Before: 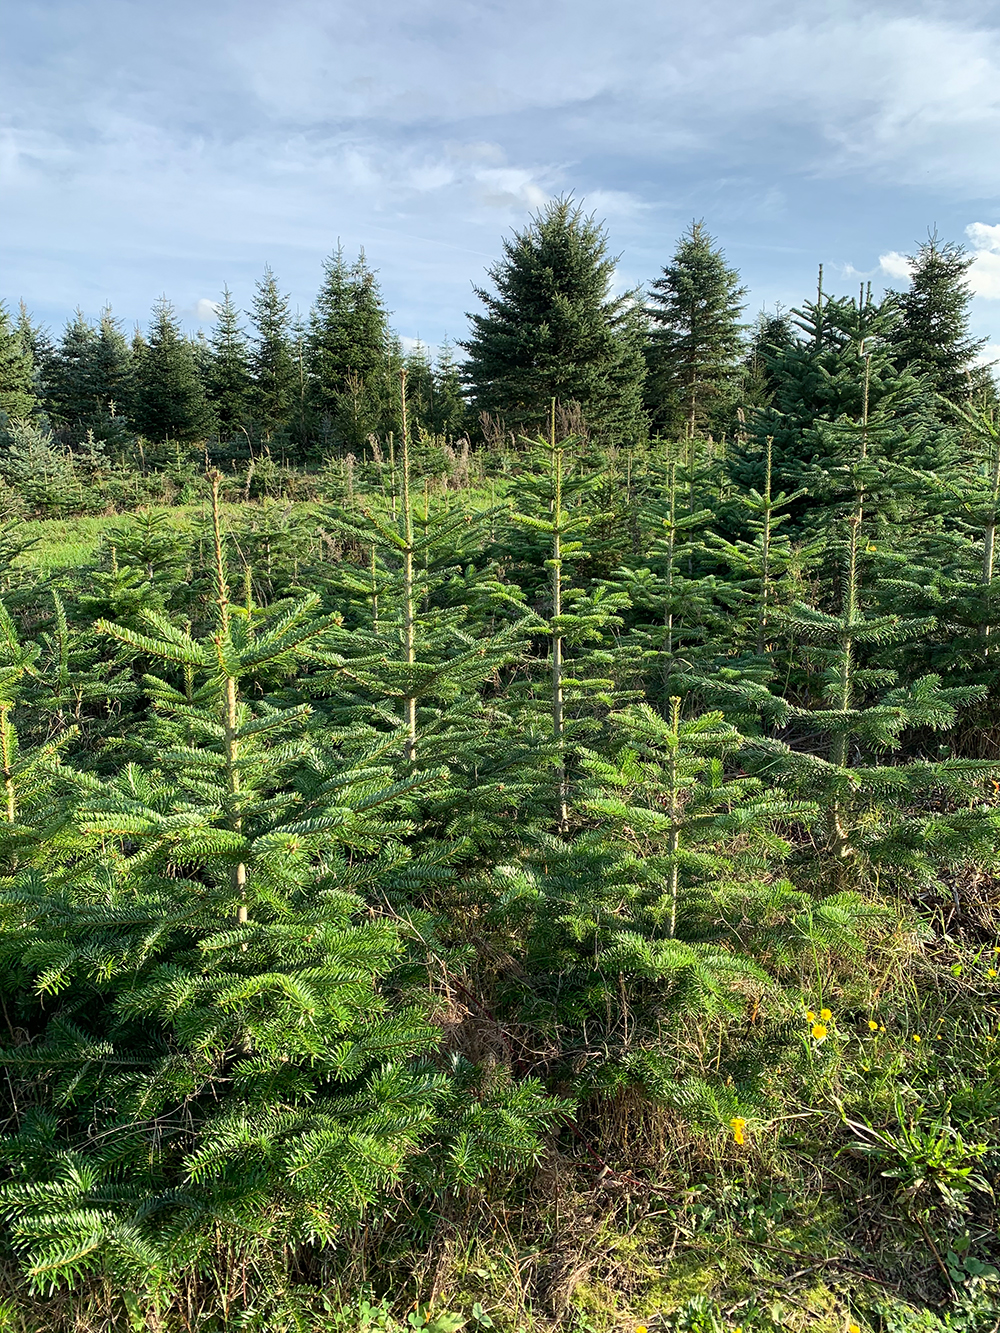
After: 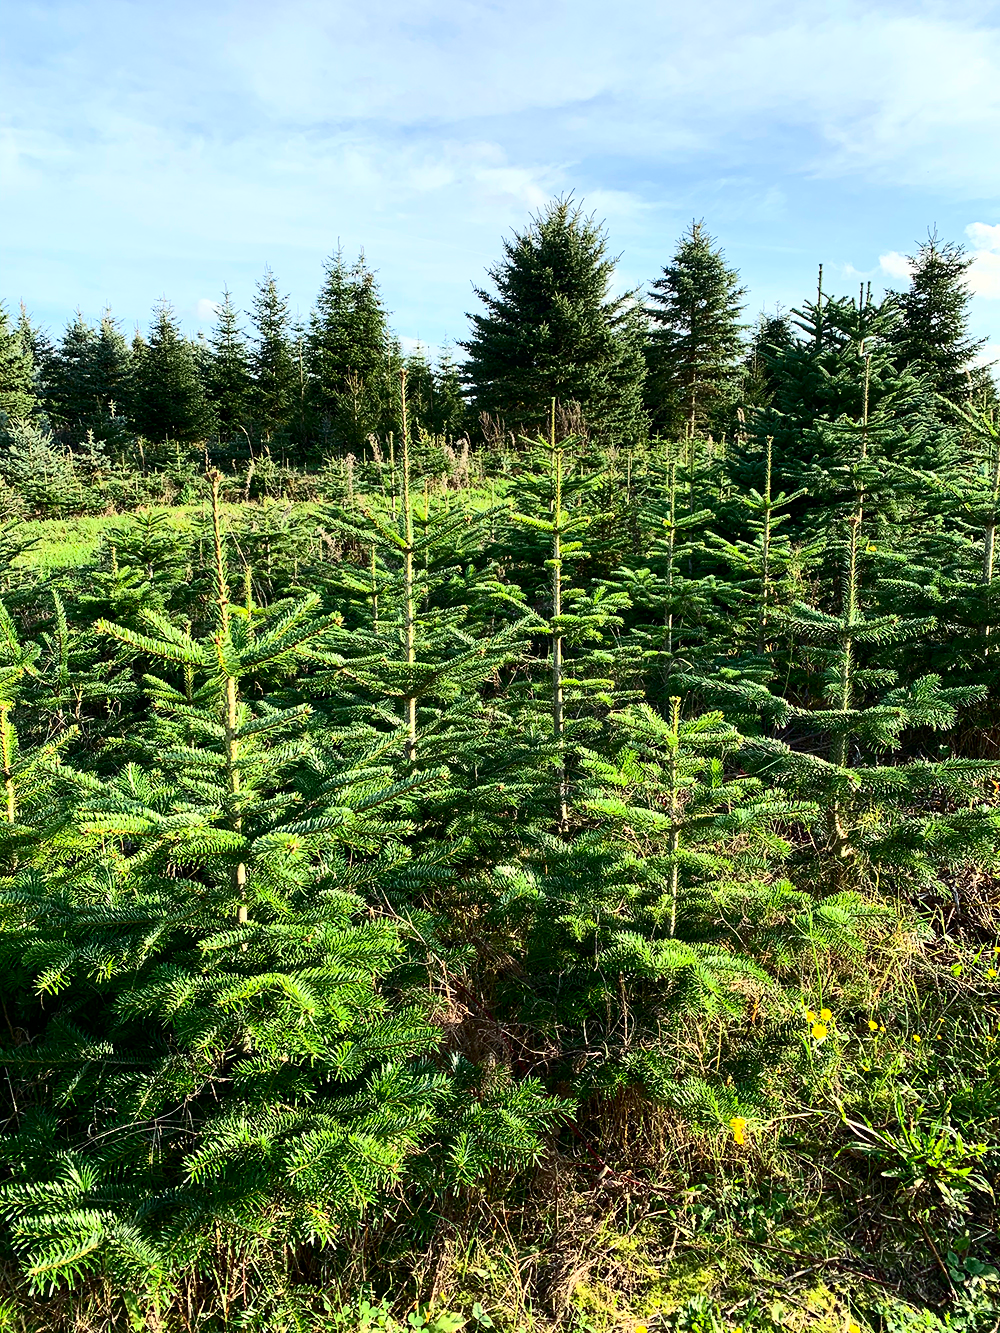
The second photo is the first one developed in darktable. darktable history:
haze removal: compatibility mode true, adaptive false
contrast brightness saturation: contrast 0.405, brightness 0.05, saturation 0.254
